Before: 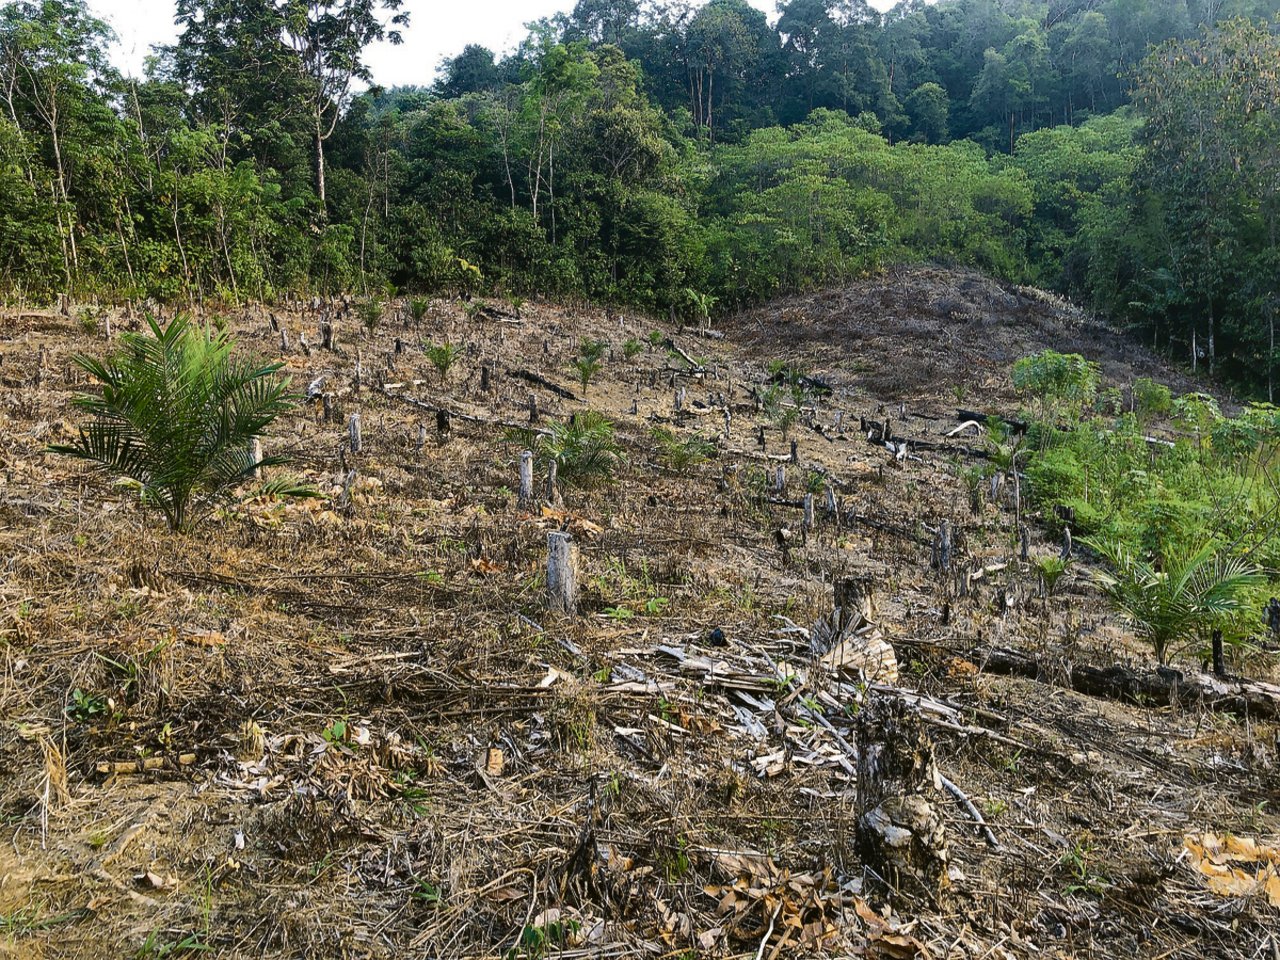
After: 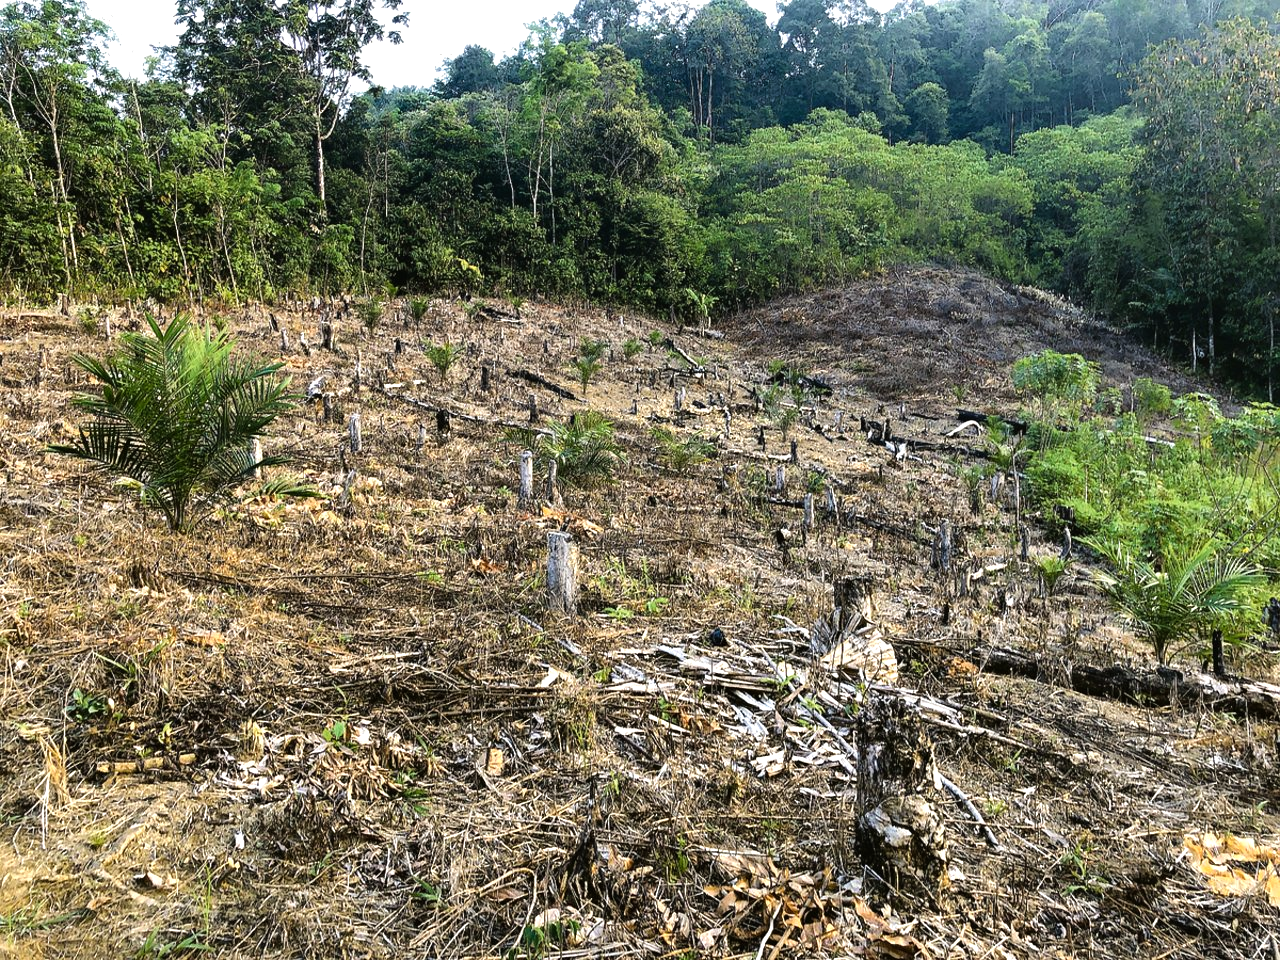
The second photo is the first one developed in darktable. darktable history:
tone equalizer: -8 EV -0.712 EV, -7 EV -0.708 EV, -6 EV -0.58 EV, -5 EV -0.42 EV, -3 EV 0.383 EV, -2 EV 0.6 EV, -1 EV 0.679 EV, +0 EV 0.739 EV
